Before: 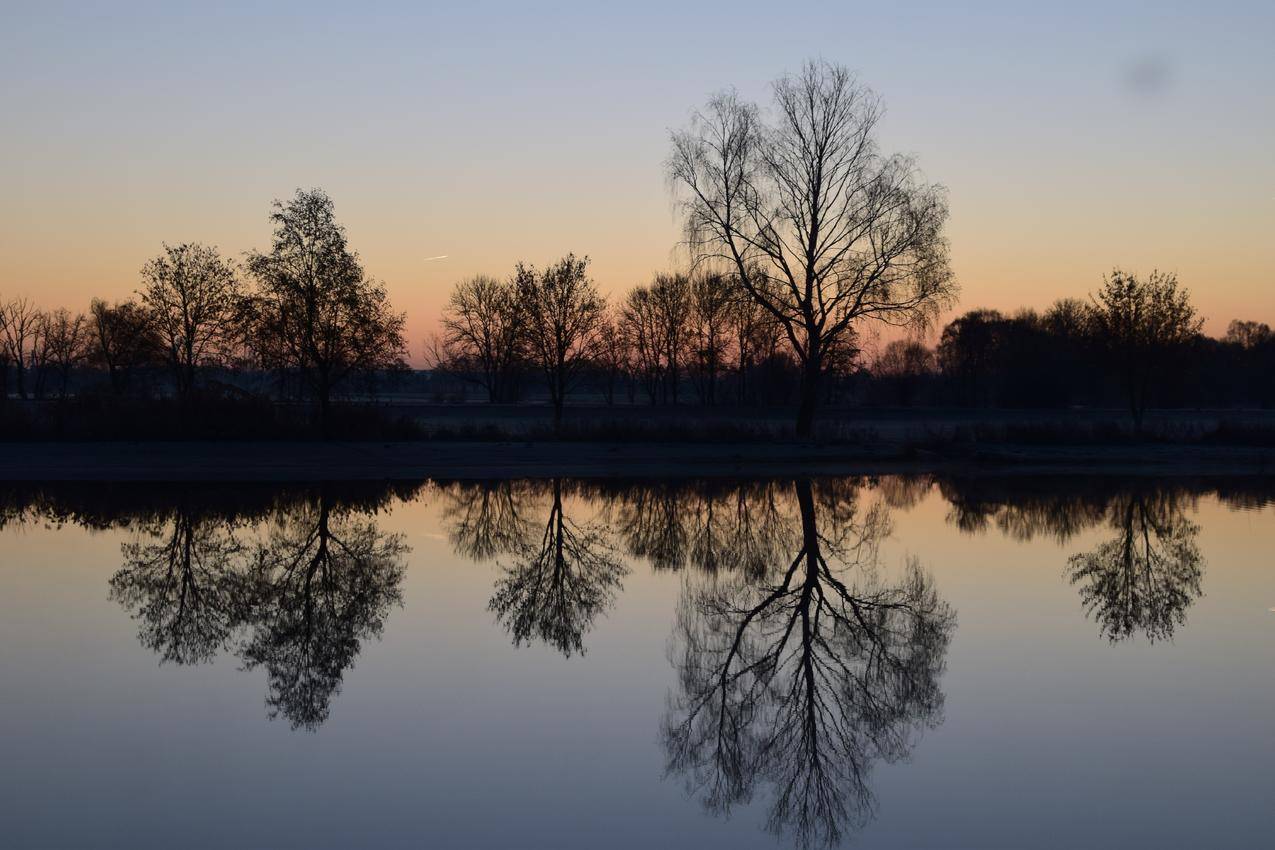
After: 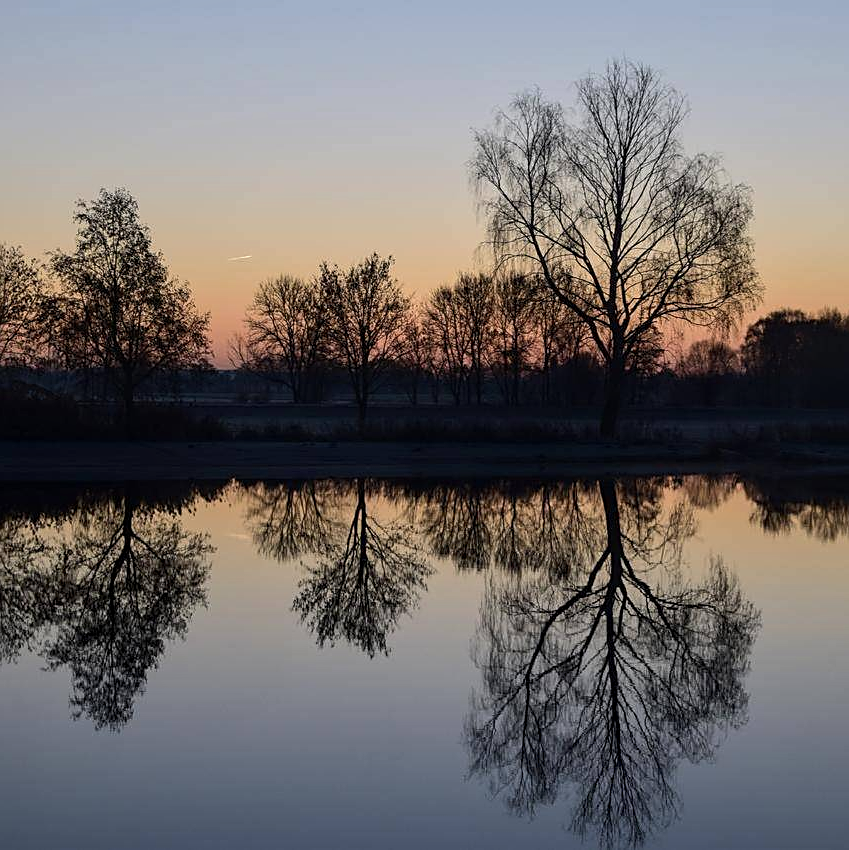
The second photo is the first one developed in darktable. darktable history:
local contrast: on, module defaults
crop: left 15.419%, right 17.914%
sharpen: on, module defaults
